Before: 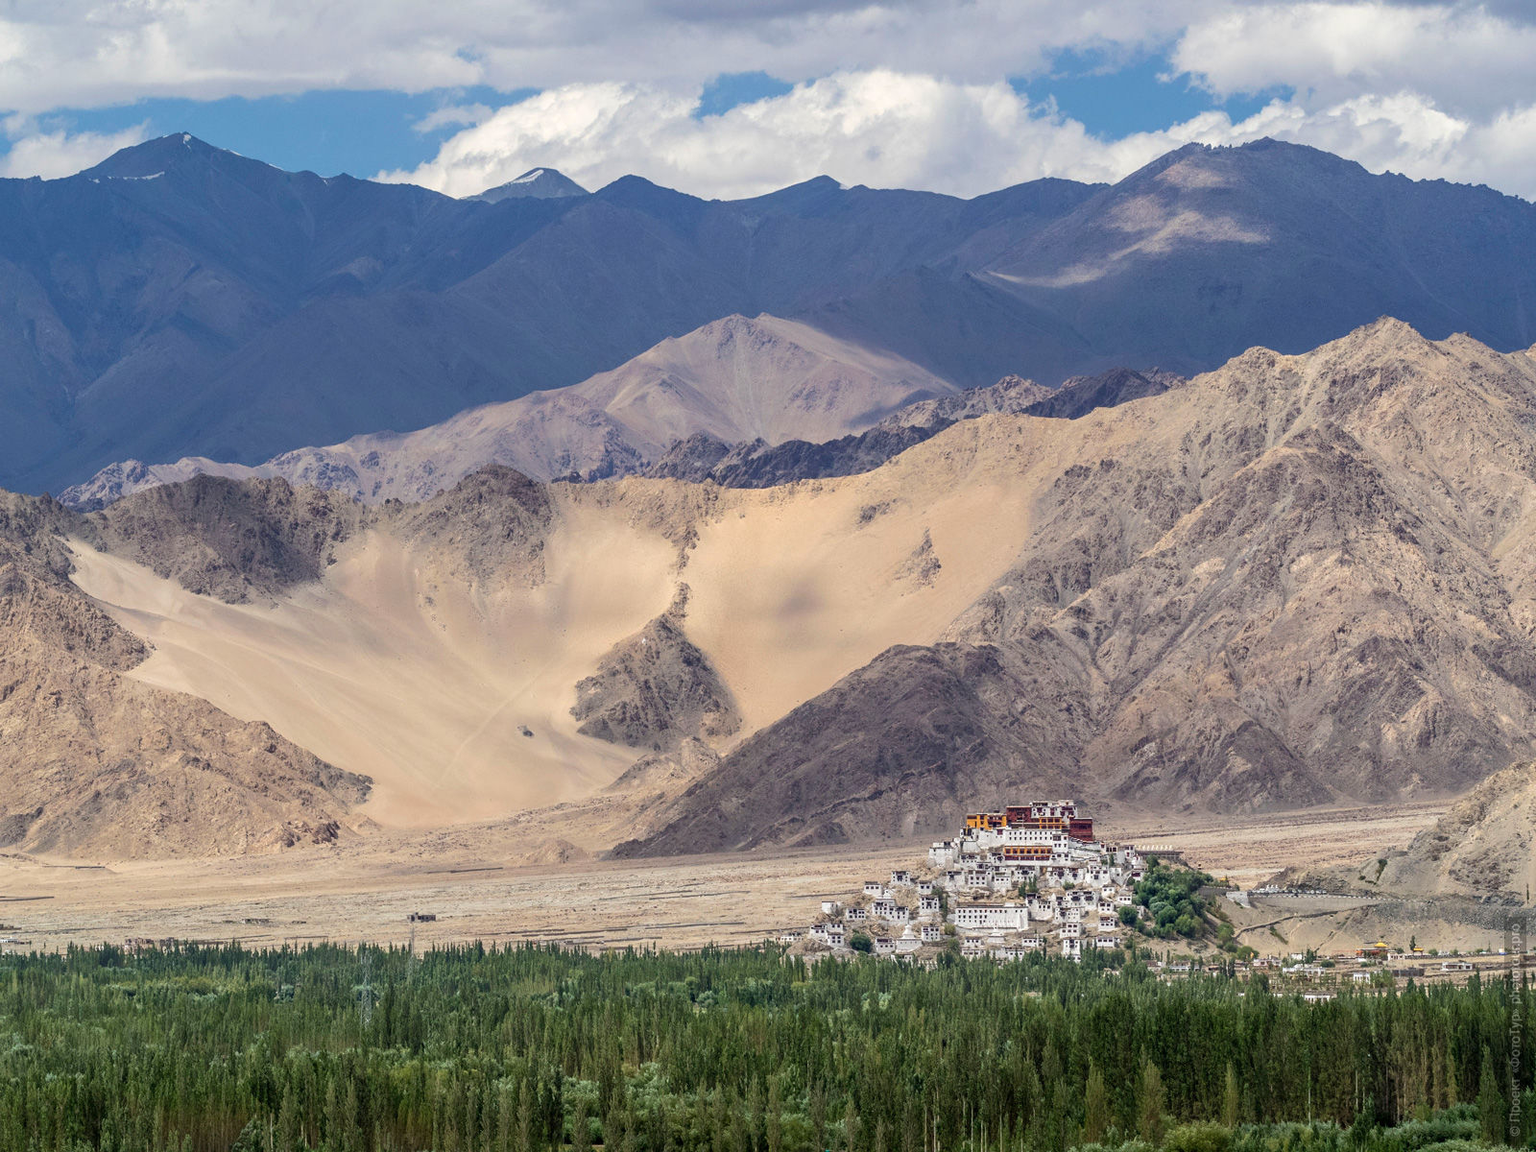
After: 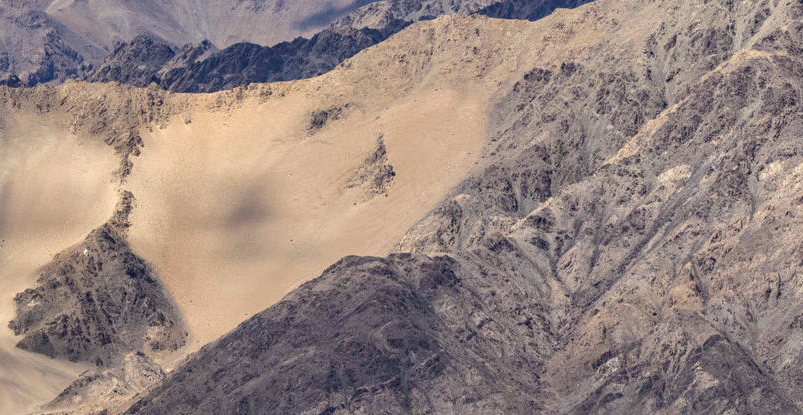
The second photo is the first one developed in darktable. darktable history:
local contrast: on, module defaults
shadows and highlights: shadows 75, highlights -60.85, soften with gaussian
crop: left 36.607%, top 34.735%, right 13.146%, bottom 30.611%
base curve: exposure shift 0, preserve colors none
haze removal: compatibility mode true, adaptive false
